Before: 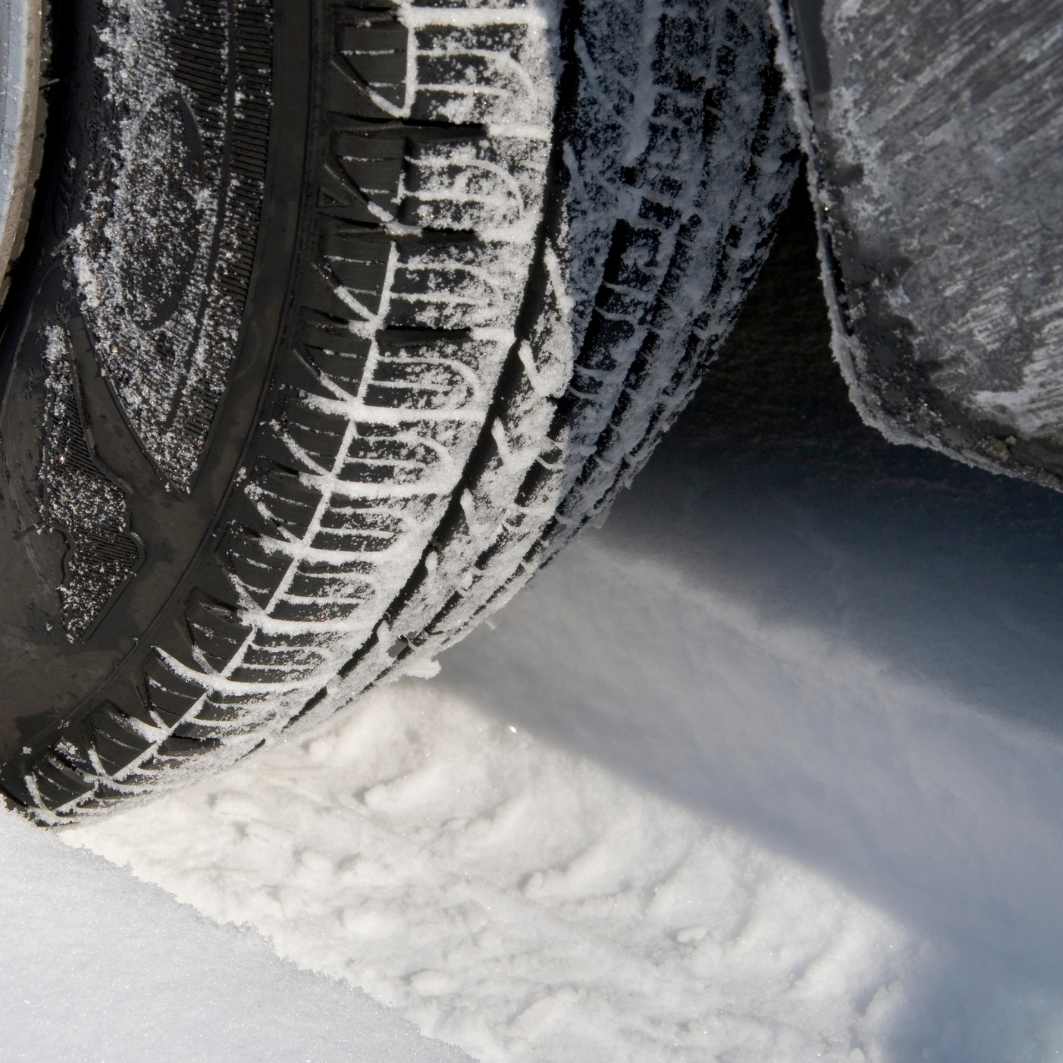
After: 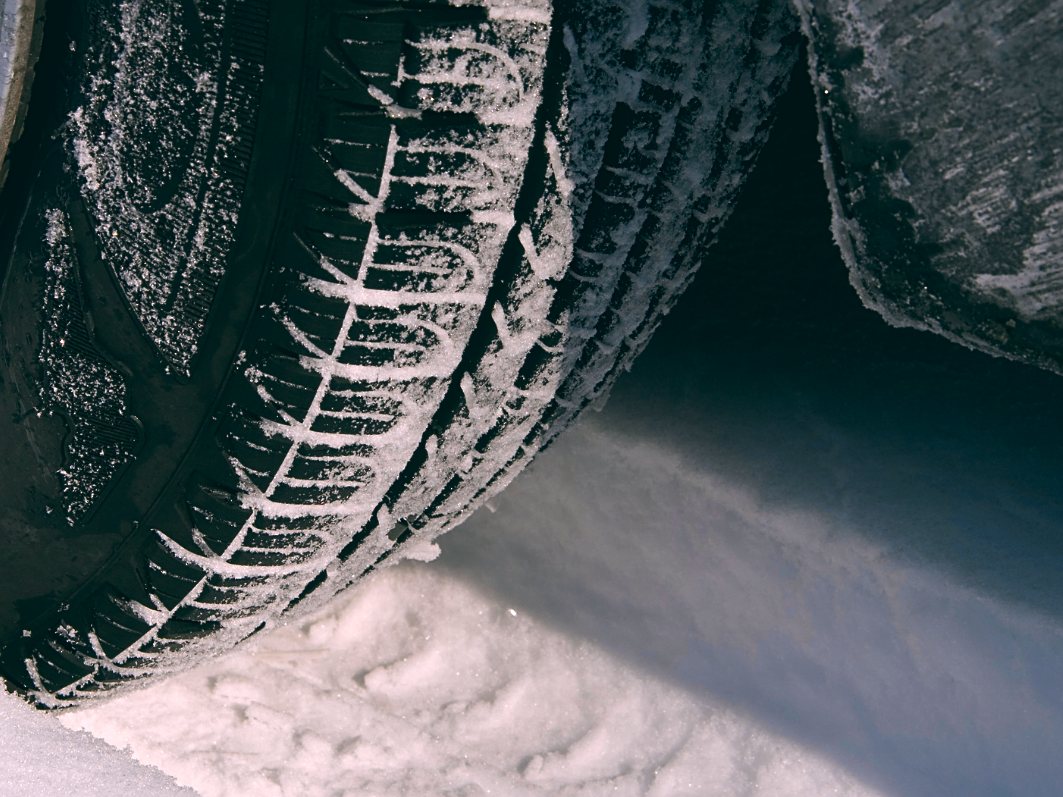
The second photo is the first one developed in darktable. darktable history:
sharpen: on, module defaults
crop: top 11.038%, bottom 13.962%
color zones: curves: ch0 [(0.099, 0.624) (0.257, 0.596) (0.384, 0.376) (0.529, 0.492) (0.697, 0.564) (0.768, 0.532) (0.908, 0.644)]; ch1 [(0.112, 0.564) (0.254, 0.612) (0.432, 0.676) (0.592, 0.456) (0.743, 0.684) (0.888, 0.536)]; ch2 [(0.25, 0.5) (0.469, 0.36) (0.75, 0.5)]
color balance: lift [1.016, 0.983, 1, 1.017], gamma [0.78, 1.018, 1.043, 0.957], gain [0.786, 1.063, 0.937, 1.017], input saturation 118.26%, contrast 13.43%, contrast fulcrum 21.62%, output saturation 82.76%
